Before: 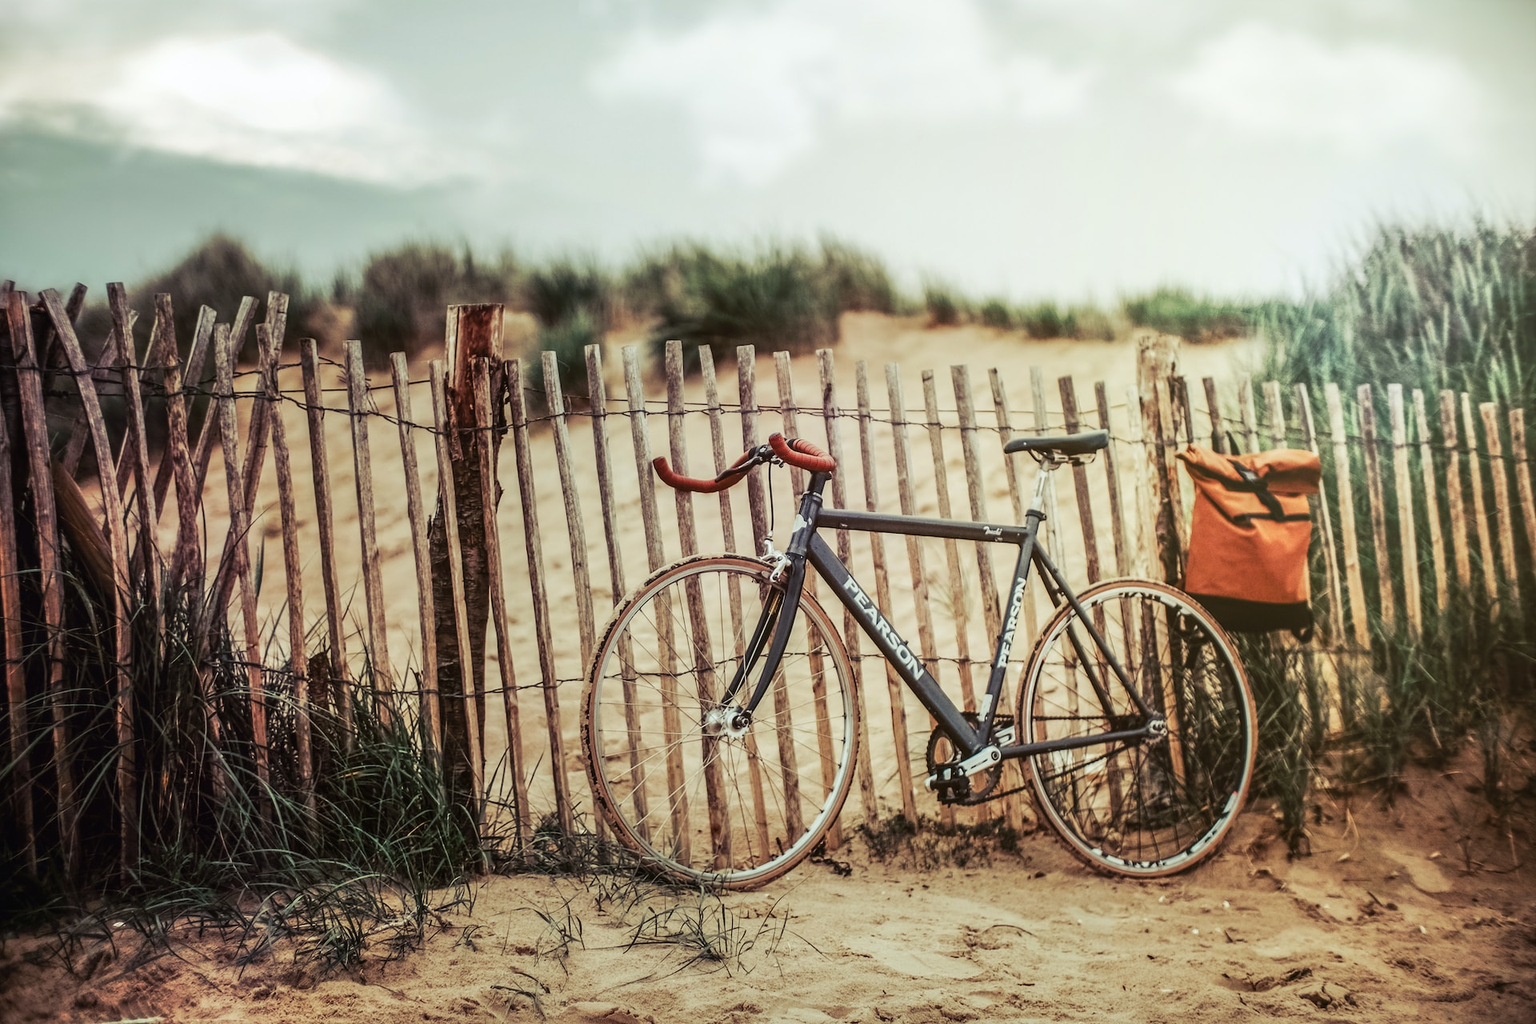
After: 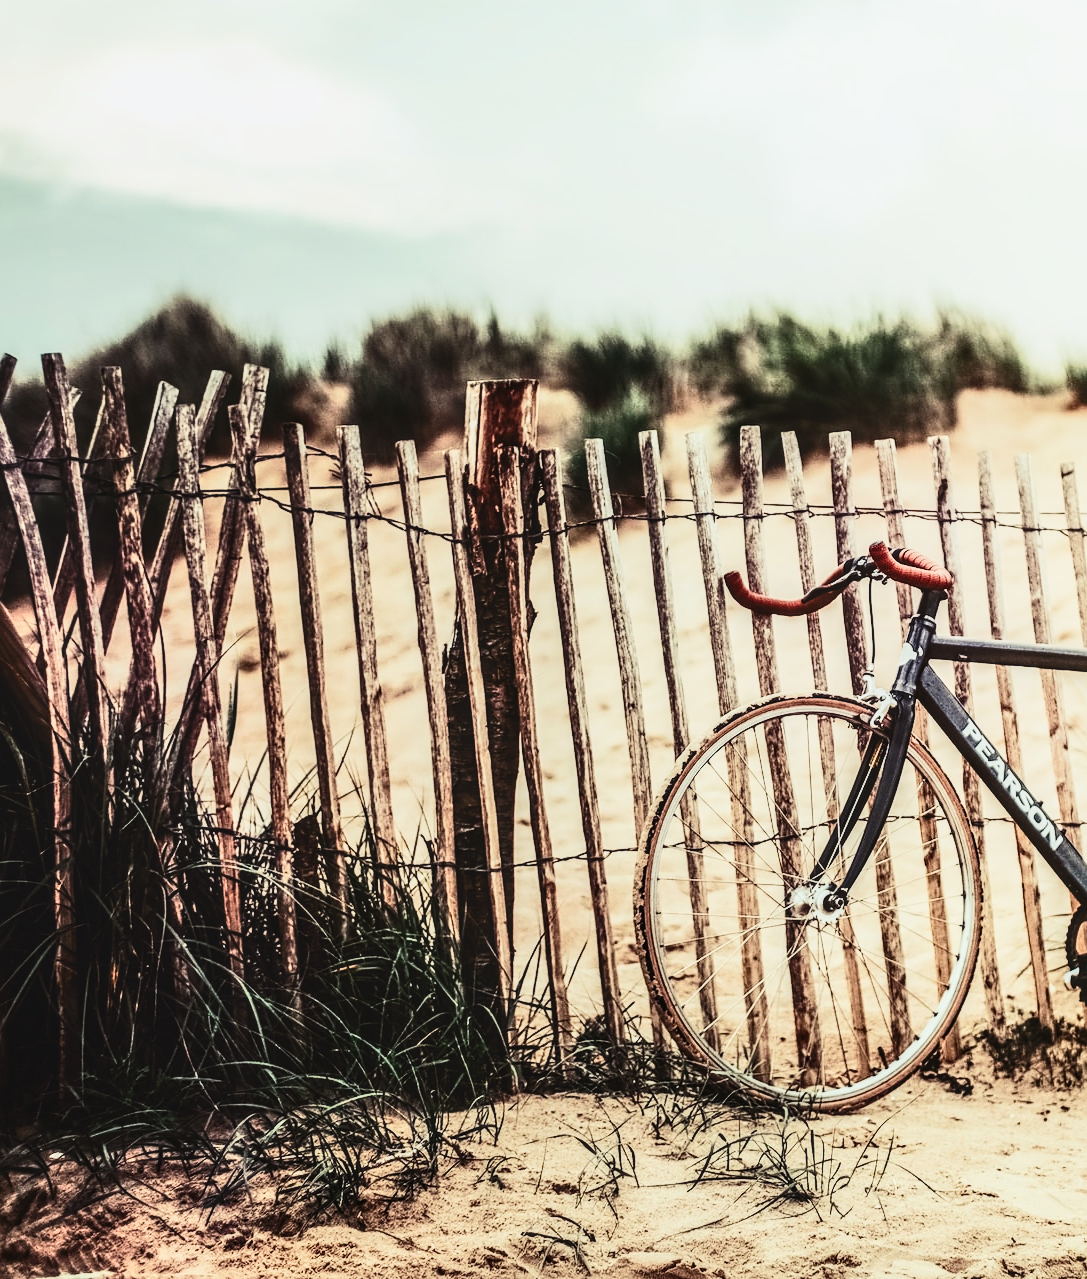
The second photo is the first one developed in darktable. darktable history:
sharpen: amount 0.211
exposure: black level correction -0.04, exposure 0.06 EV, compensate exposure bias true, compensate highlight preservation false
local contrast: on, module defaults
crop: left 4.825%, right 38.543%
contrast brightness saturation: contrast 0.5, saturation -0.1
color balance rgb: perceptual saturation grading › global saturation 20%, perceptual saturation grading › highlights -50.192%, perceptual saturation grading › shadows 30.125%, global vibrance 50.247%
filmic rgb: black relative exposure -7.5 EV, white relative exposure 4.99 EV, threshold 3.06 EV, hardness 3.33, contrast 1.298, enable highlight reconstruction true
